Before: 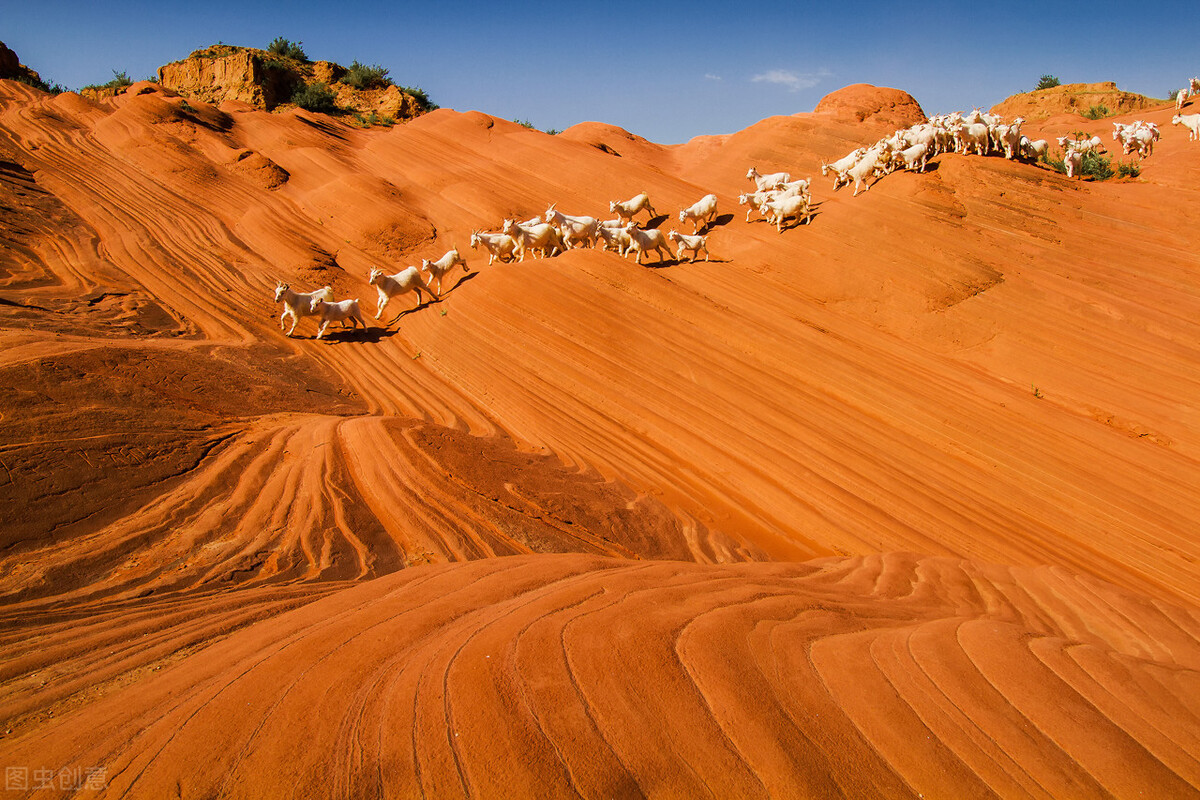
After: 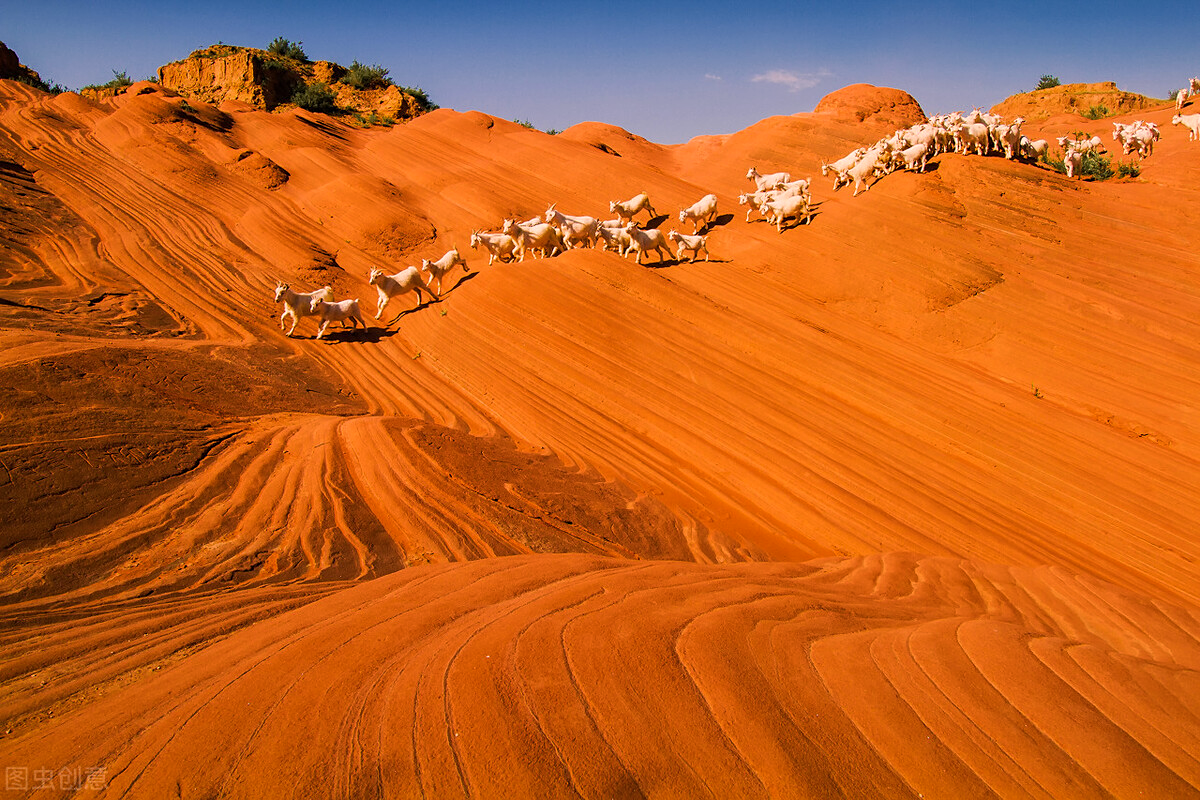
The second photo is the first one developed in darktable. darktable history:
color balance rgb: highlights gain › chroma 4.518%, highlights gain › hue 34.06°, perceptual saturation grading › global saturation 0.972%, global vibrance 20%
sharpen: amount 0.202
